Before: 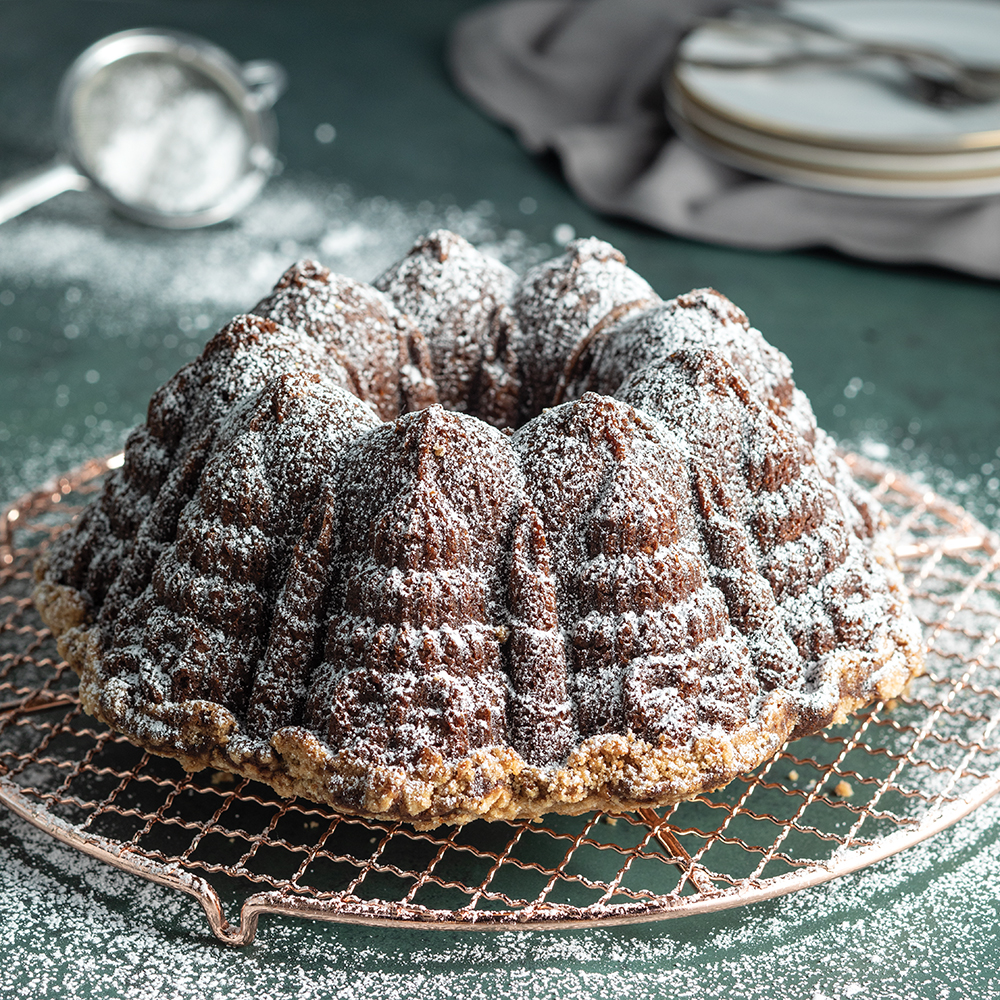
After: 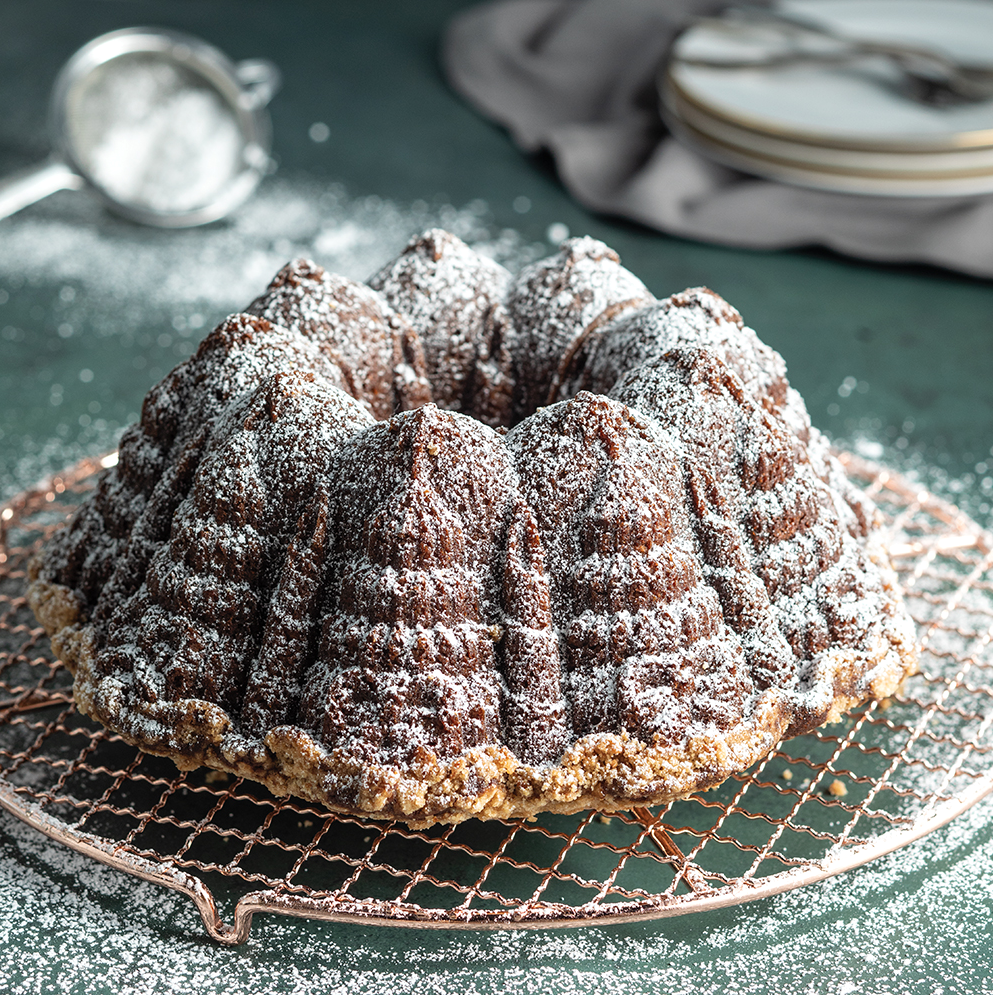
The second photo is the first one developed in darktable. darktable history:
levels: levels [0, 0.492, 0.984]
crop and rotate: left 0.614%, top 0.179%, bottom 0.309%
